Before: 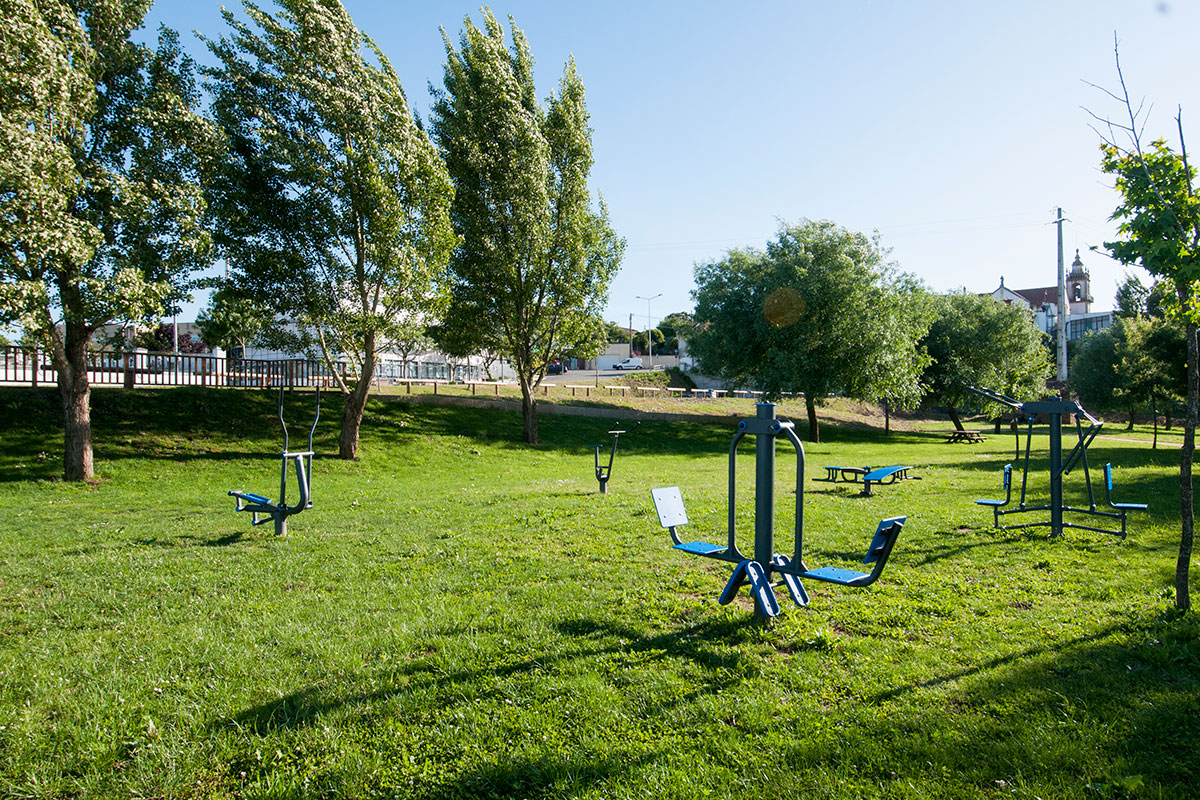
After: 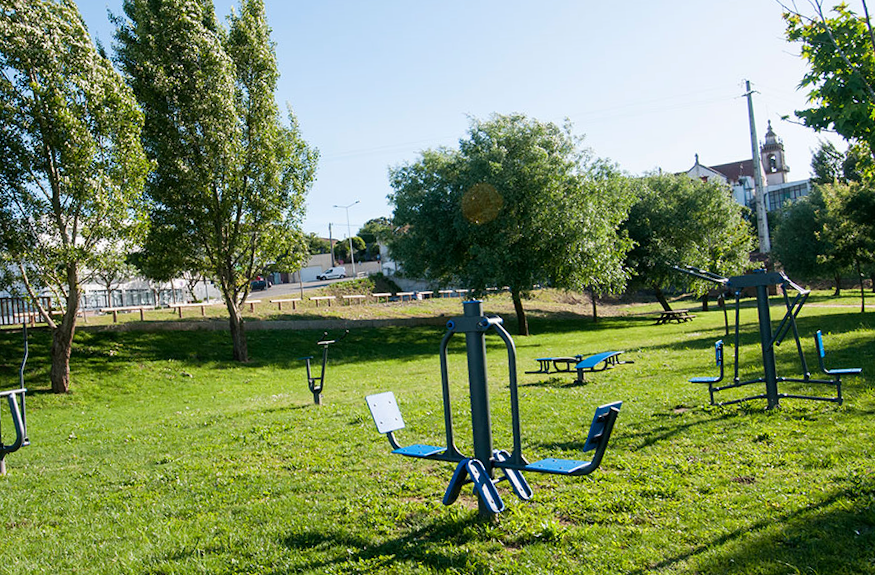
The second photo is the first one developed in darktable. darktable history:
rotate and perspective: rotation -5°, crop left 0.05, crop right 0.952, crop top 0.11, crop bottom 0.89
color correction: highlights a* 0.003, highlights b* -0.283
crop: left 23.095%, top 5.827%, bottom 11.854%
